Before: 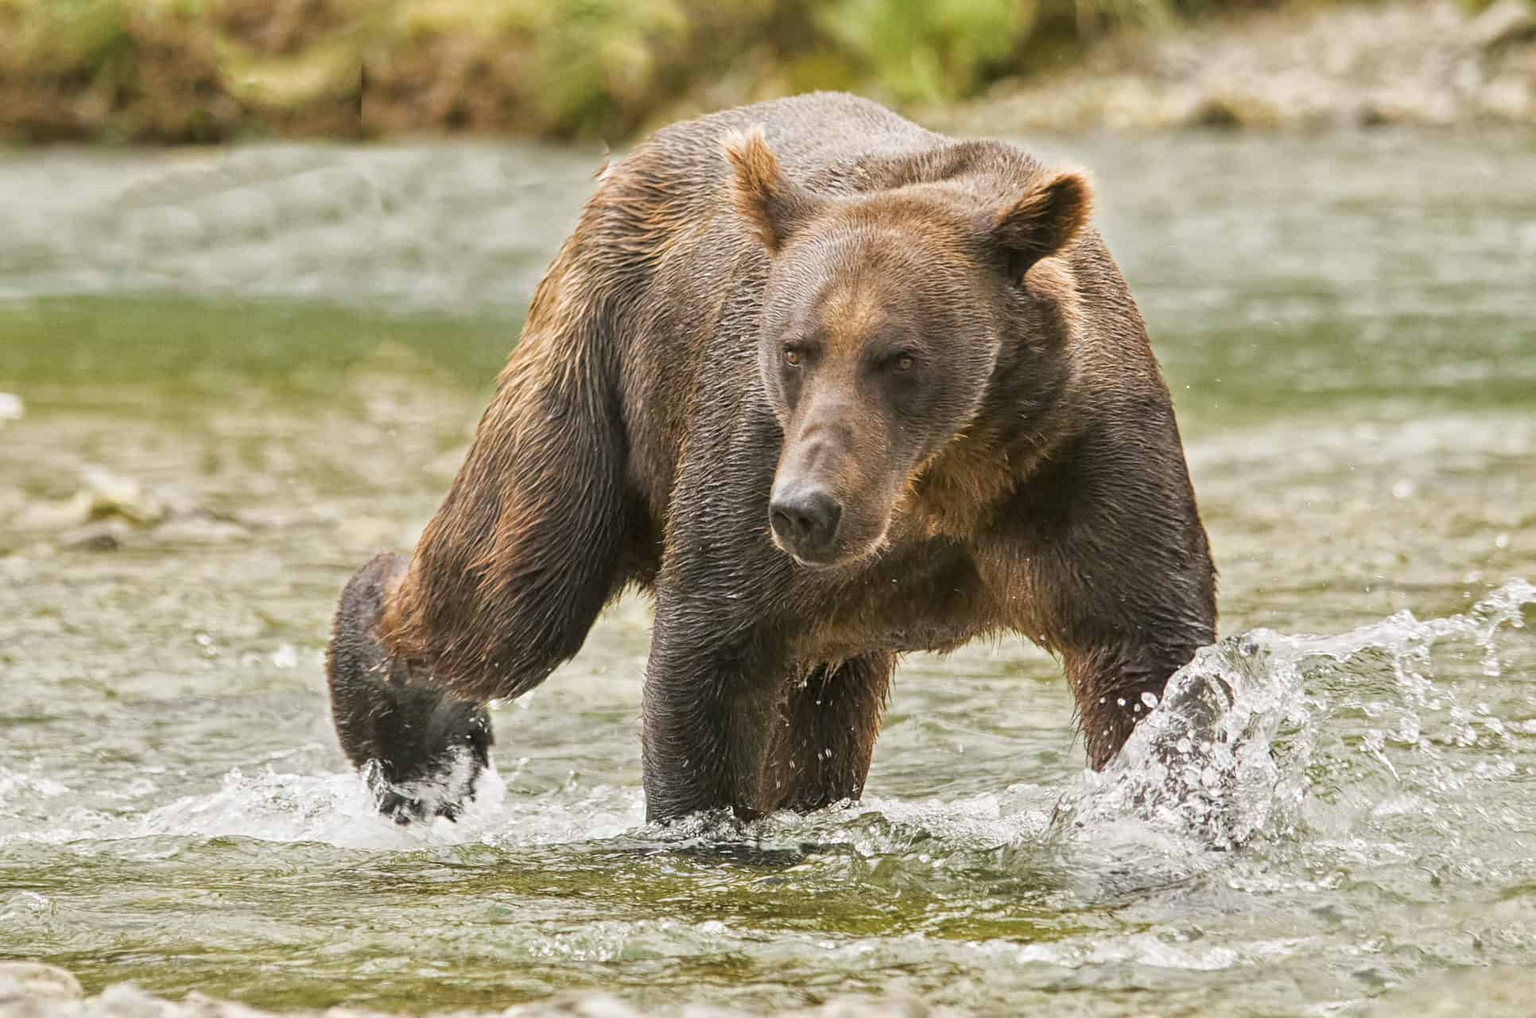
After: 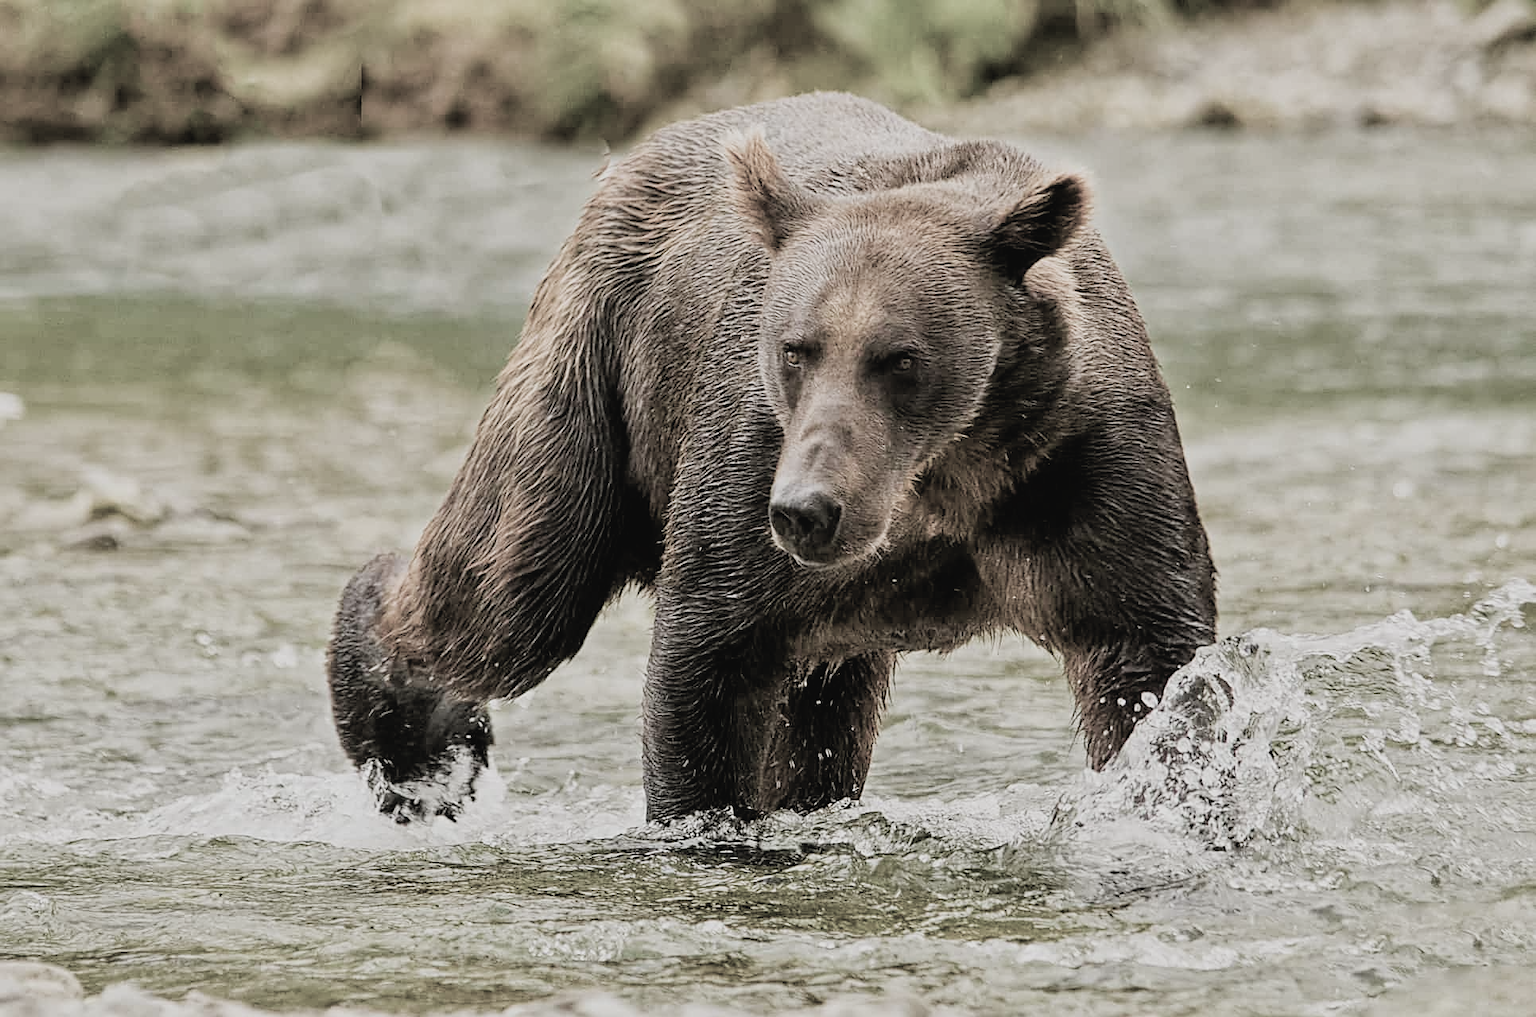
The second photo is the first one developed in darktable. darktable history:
filmic rgb: black relative exposure -5.07 EV, white relative exposure 3.97 EV, threshold 5.97 EV, hardness 2.9, contrast 1.301, highlights saturation mix -29.07%, color science v4 (2020), contrast in shadows soft, contrast in highlights soft, enable highlight reconstruction true
contrast brightness saturation: contrast -0.072, brightness -0.033, saturation -0.112
sharpen: on, module defaults
color balance rgb: white fulcrum 0.062 EV, linear chroma grading › global chroma 25.169%, perceptual saturation grading › global saturation 20%, perceptual saturation grading › highlights -24.857%, perceptual saturation grading › shadows 49.85%, global vibrance 14.555%
